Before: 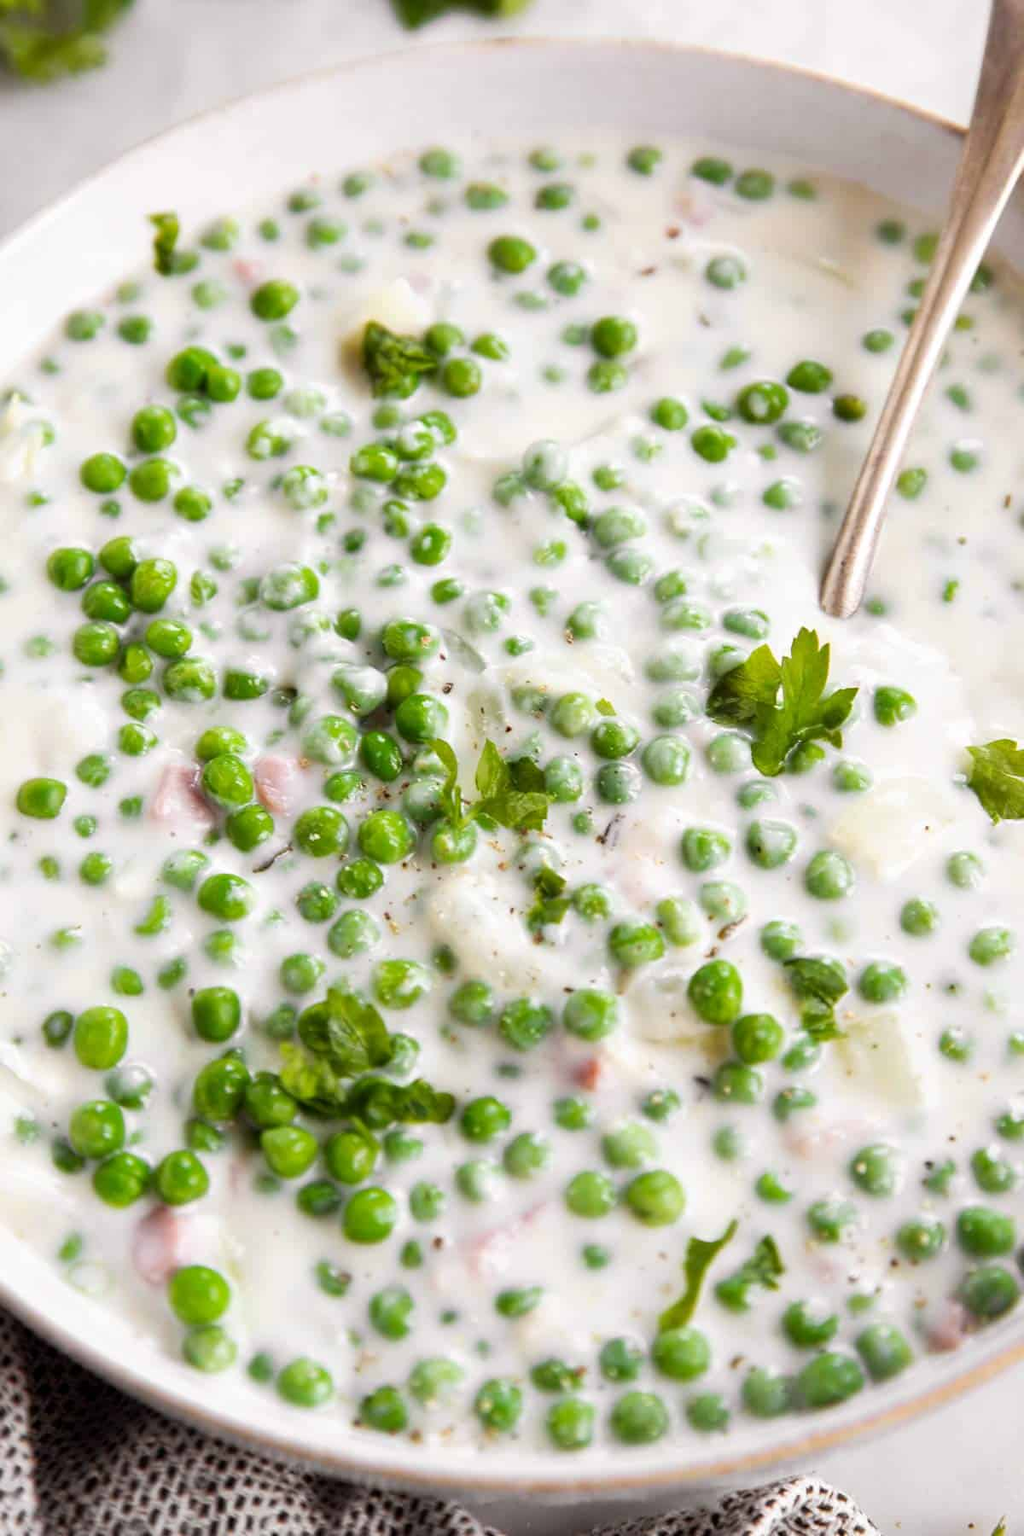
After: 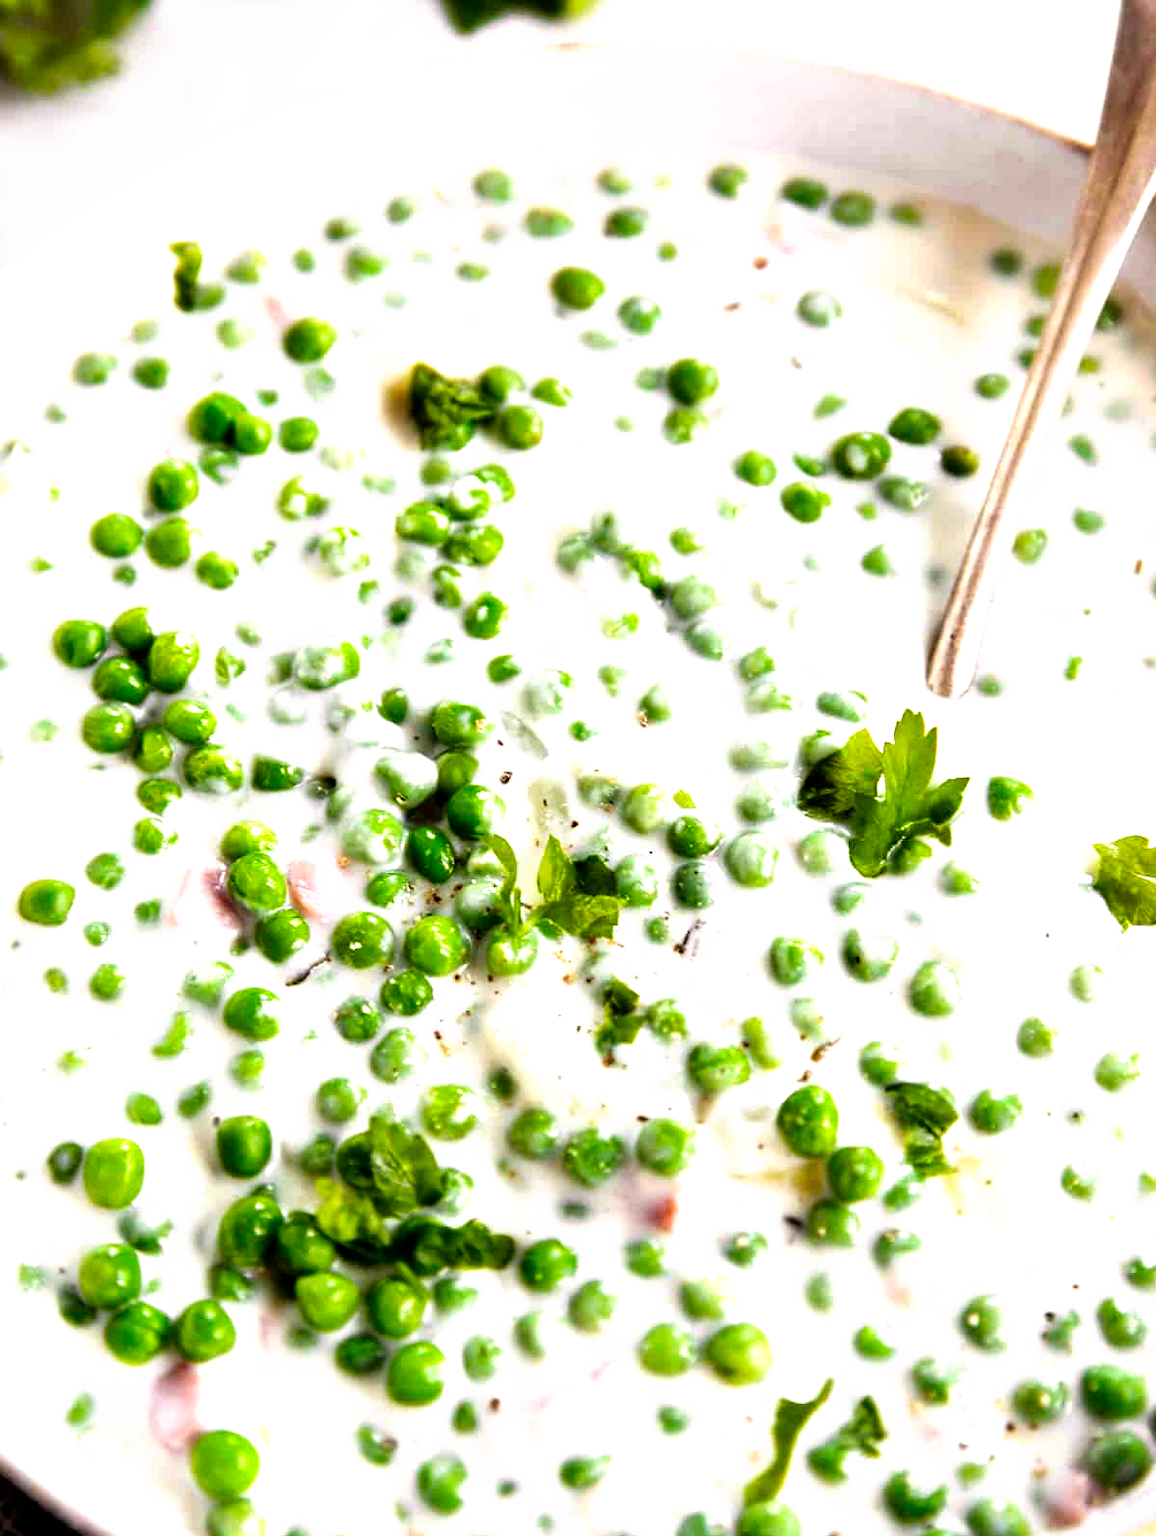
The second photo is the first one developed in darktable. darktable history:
crop and rotate: top 0%, bottom 11.49%
filmic rgb: black relative exposure -8.2 EV, white relative exposure 2.2 EV, threshold 3 EV, hardness 7.11, latitude 85.74%, contrast 1.696, highlights saturation mix -4%, shadows ↔ highlights balance -2.69%, preserve chrominance no, color science v5 (2021), contrast in shadows safe, contrast in highlights safe, enable highlight reconstruction true
